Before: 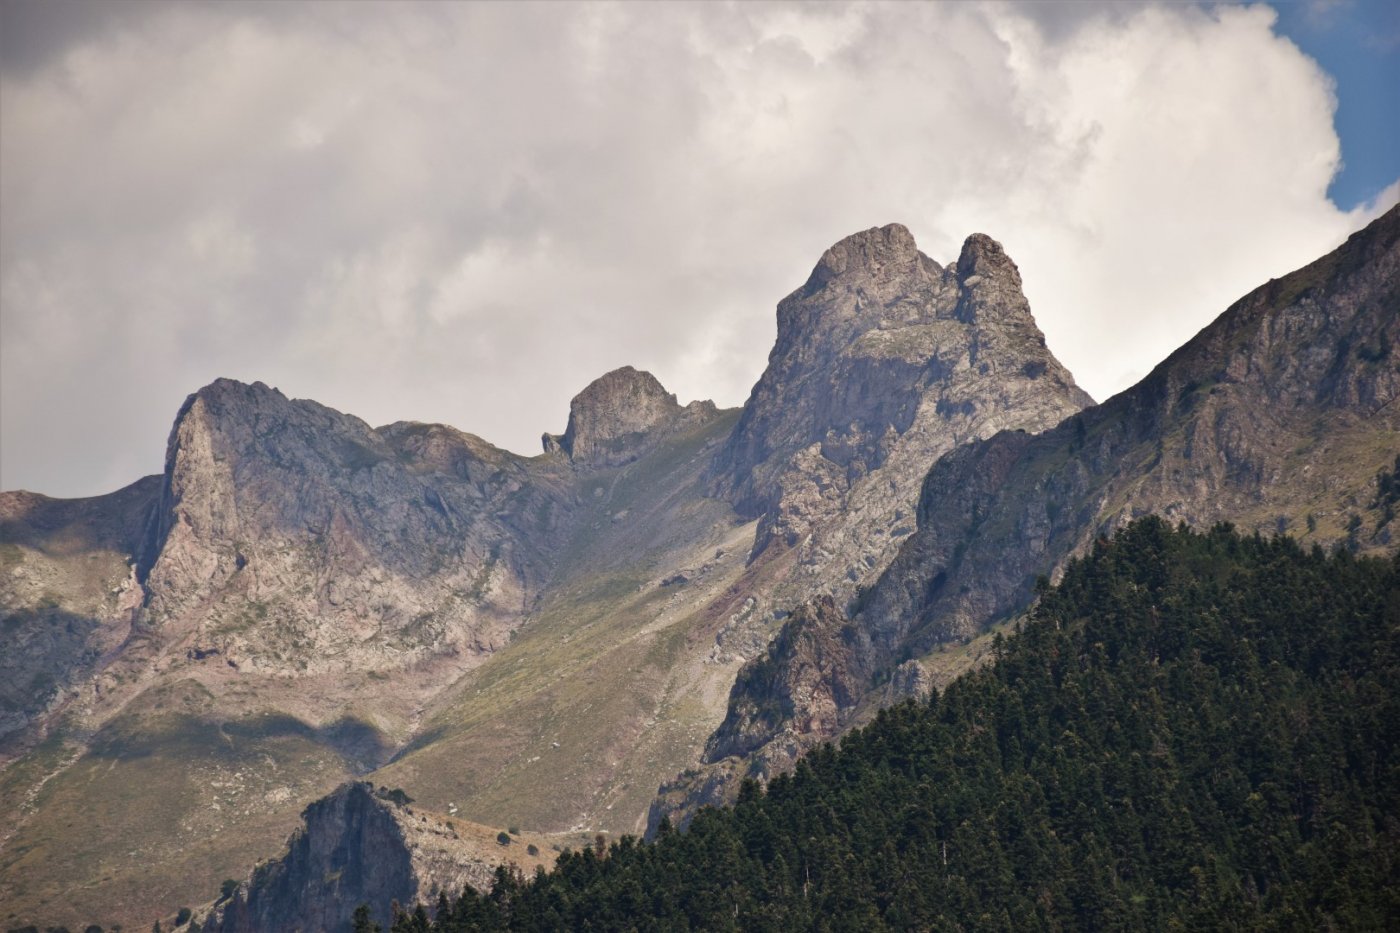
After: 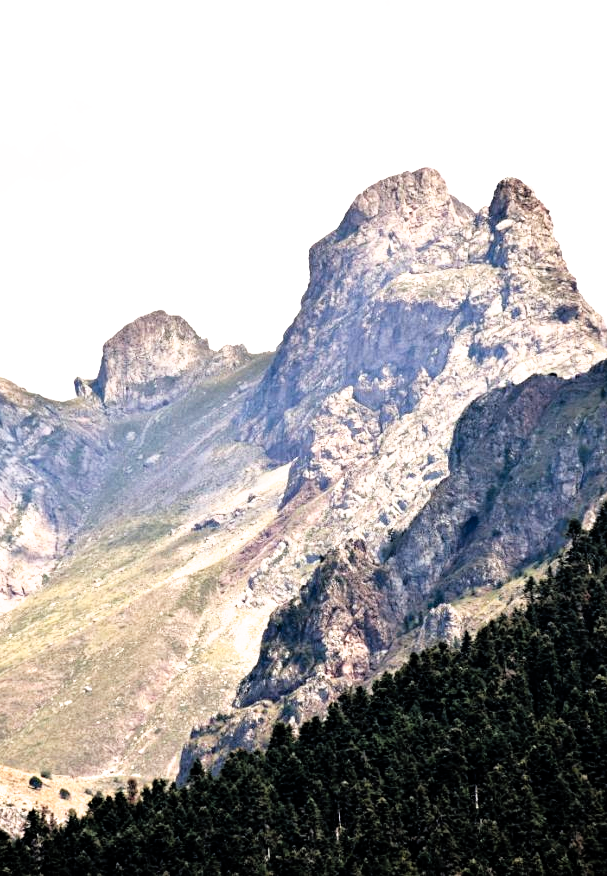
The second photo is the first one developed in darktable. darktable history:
exposure: exposure 1.089 EV, compensate highlight preservation false
filmic rgb: black relative exposure -3.64 EV, white relative exposure 2.44 EV, hardness 3.29
haze removal: compatibility mode true, adaptive false
tone curve: curves: ch0 [(0, 0) (0.003, 0.001) (0.011, 0.005) (0.025, 0.011) (0.044, 0.02) (0.069, 0.031) (0.1, 0.045) (0.136, 0.077) (0.177, 0.124) (0.224, 0.181) (0.277, 0.245) (0.335, 0.316) (0.399, 0.393) (0.468, 0.477) (0.543, 0.568) (0.623, 0.666) (0.709, 0.771) (0.801, 0.871) (0.898, 0.965) (1, 1)], preserve colors none
crop: left 33.452%, top 6.025%, right 23.155%
